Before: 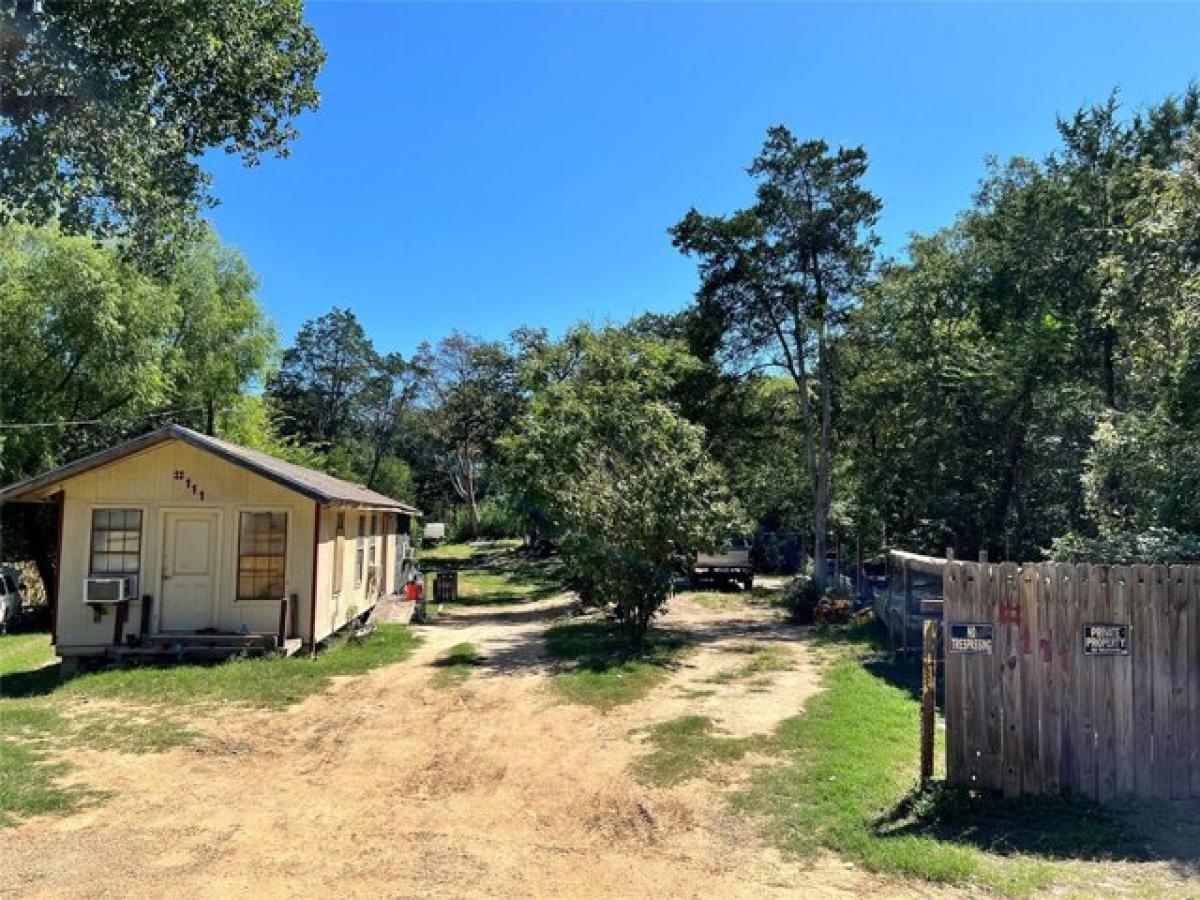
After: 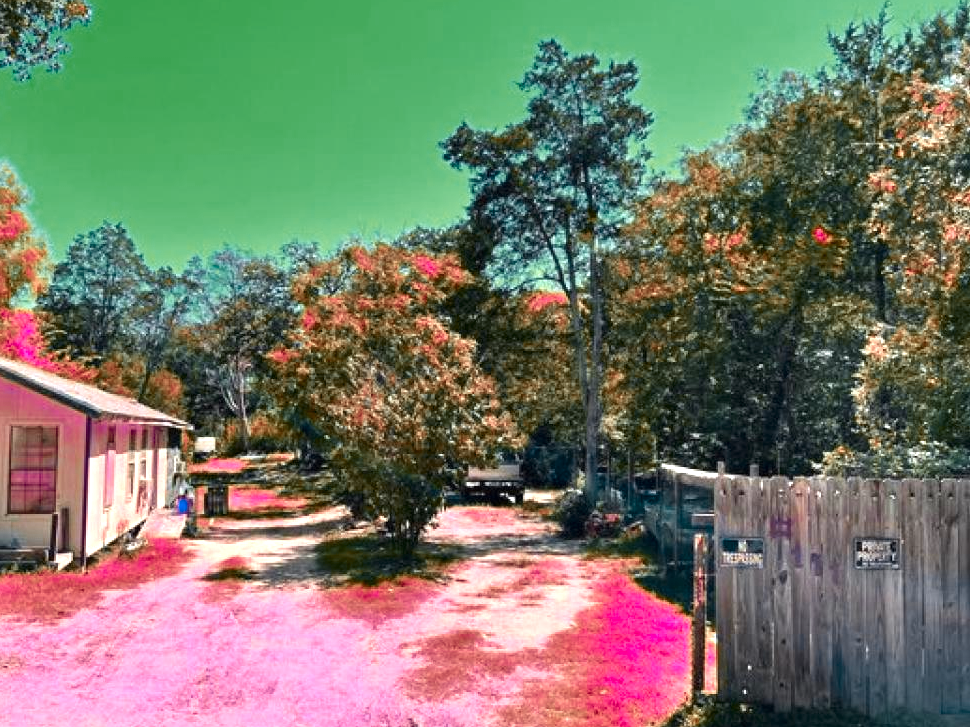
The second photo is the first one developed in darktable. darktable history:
exposure: black level correction 0, exposure 1 EV, compensate exposure bias true, compensate highlight preservation false
color zones: curves: ch0 [(0.826, 0.353)]; ch1 [(0.242, 0.647) (0.889, 0.342)]; ch2 [(0.246, 0.089) (0.969, 0.068)]
crop: left 19.159%, top 9.58%, bottom 9.58%
